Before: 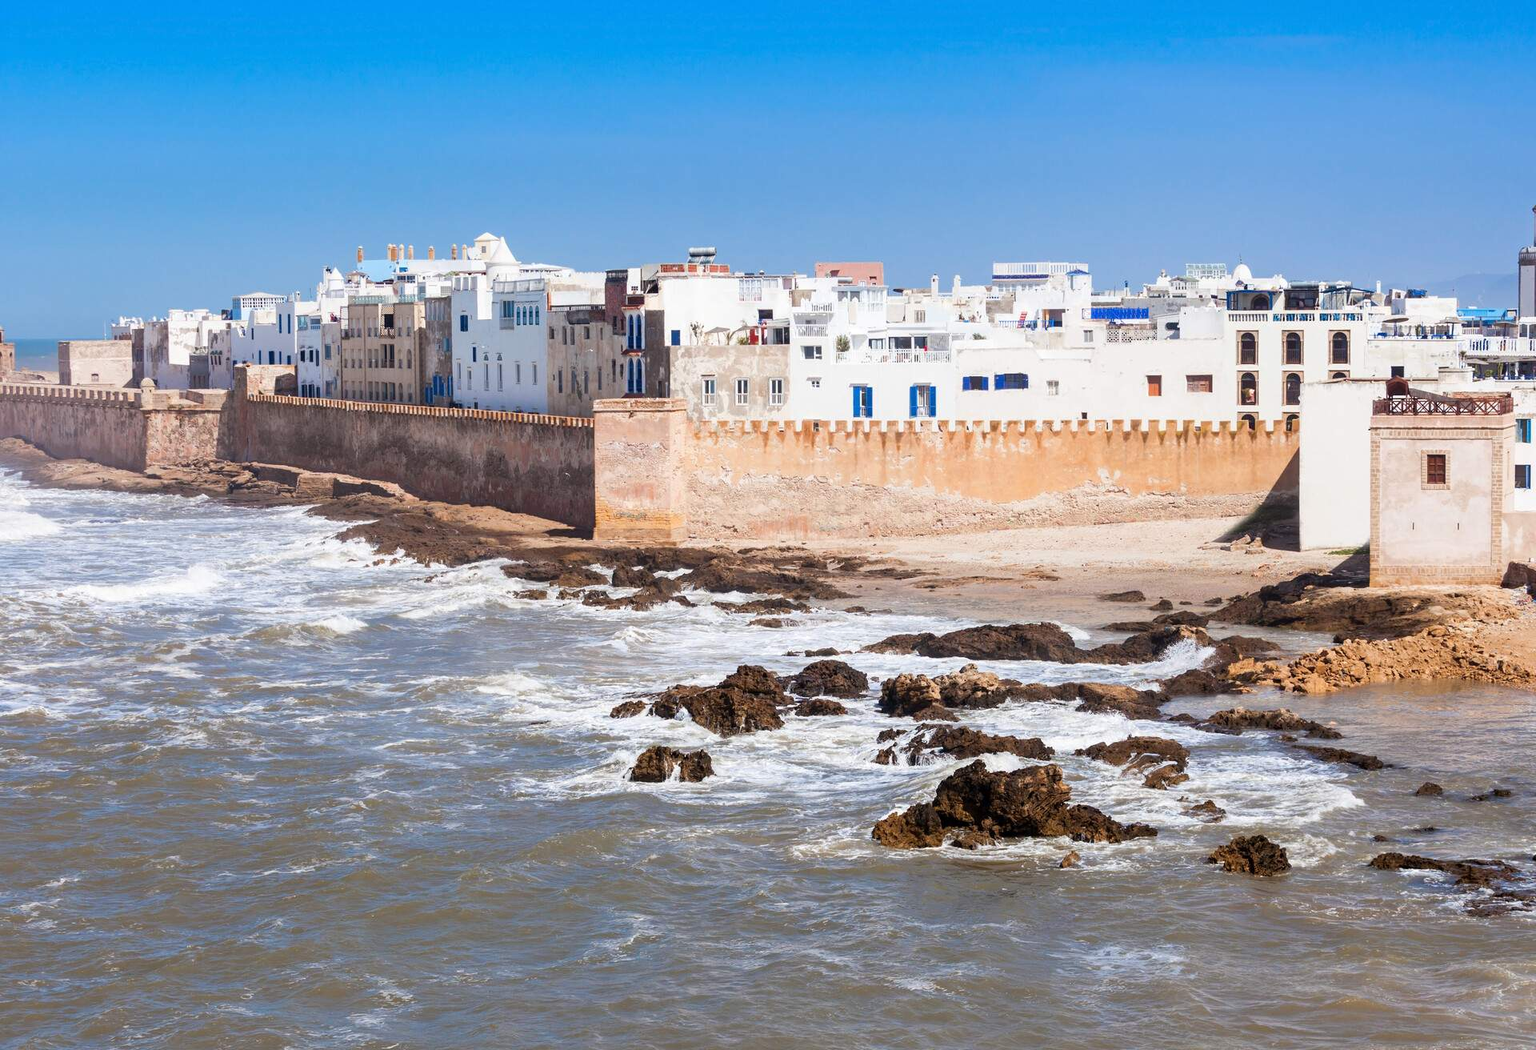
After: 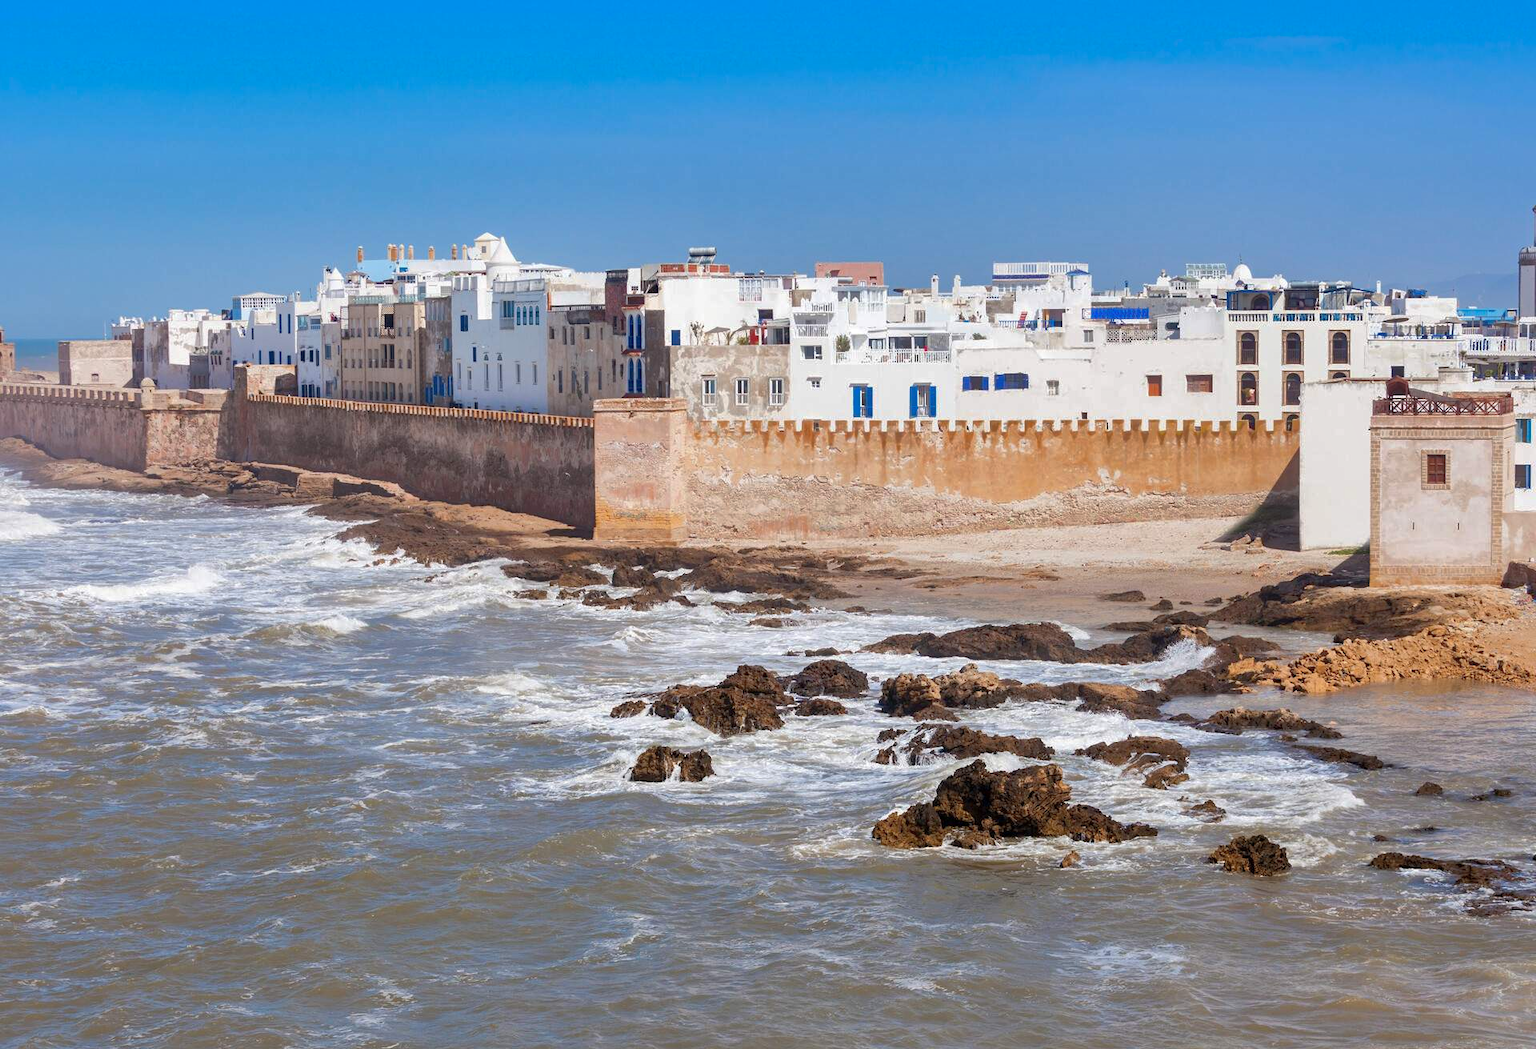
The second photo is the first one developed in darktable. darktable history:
shadows and highlights: highlights -59.8
